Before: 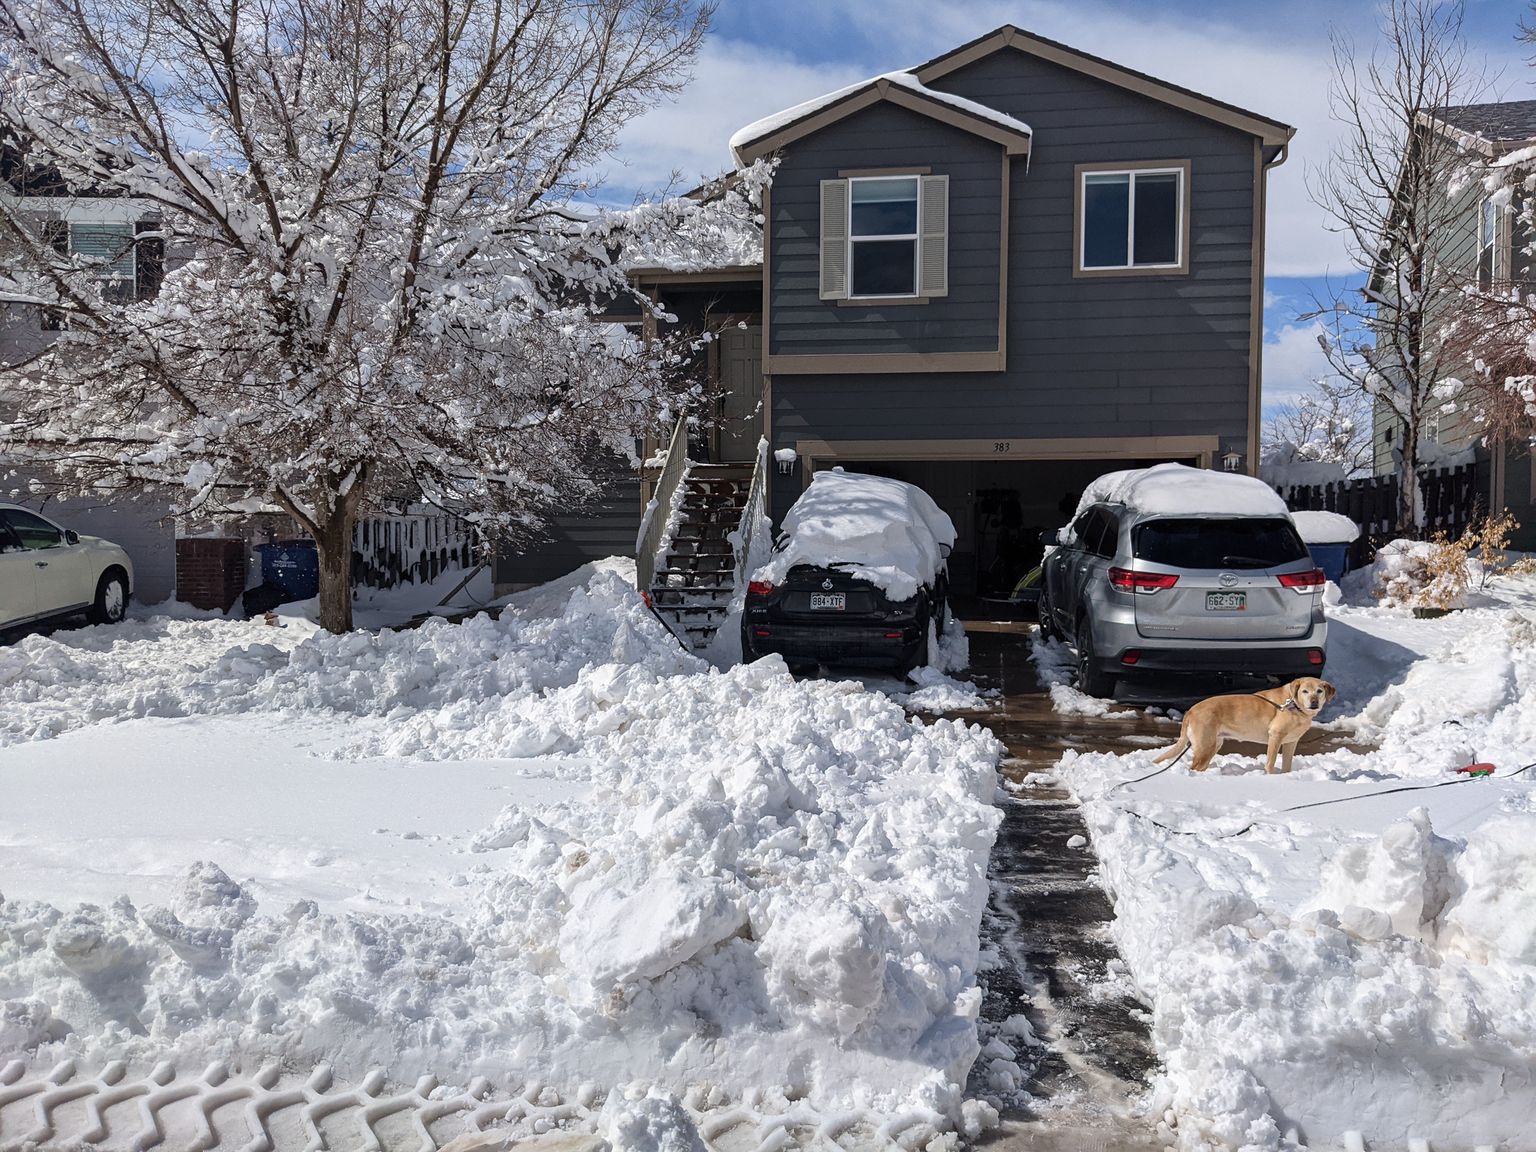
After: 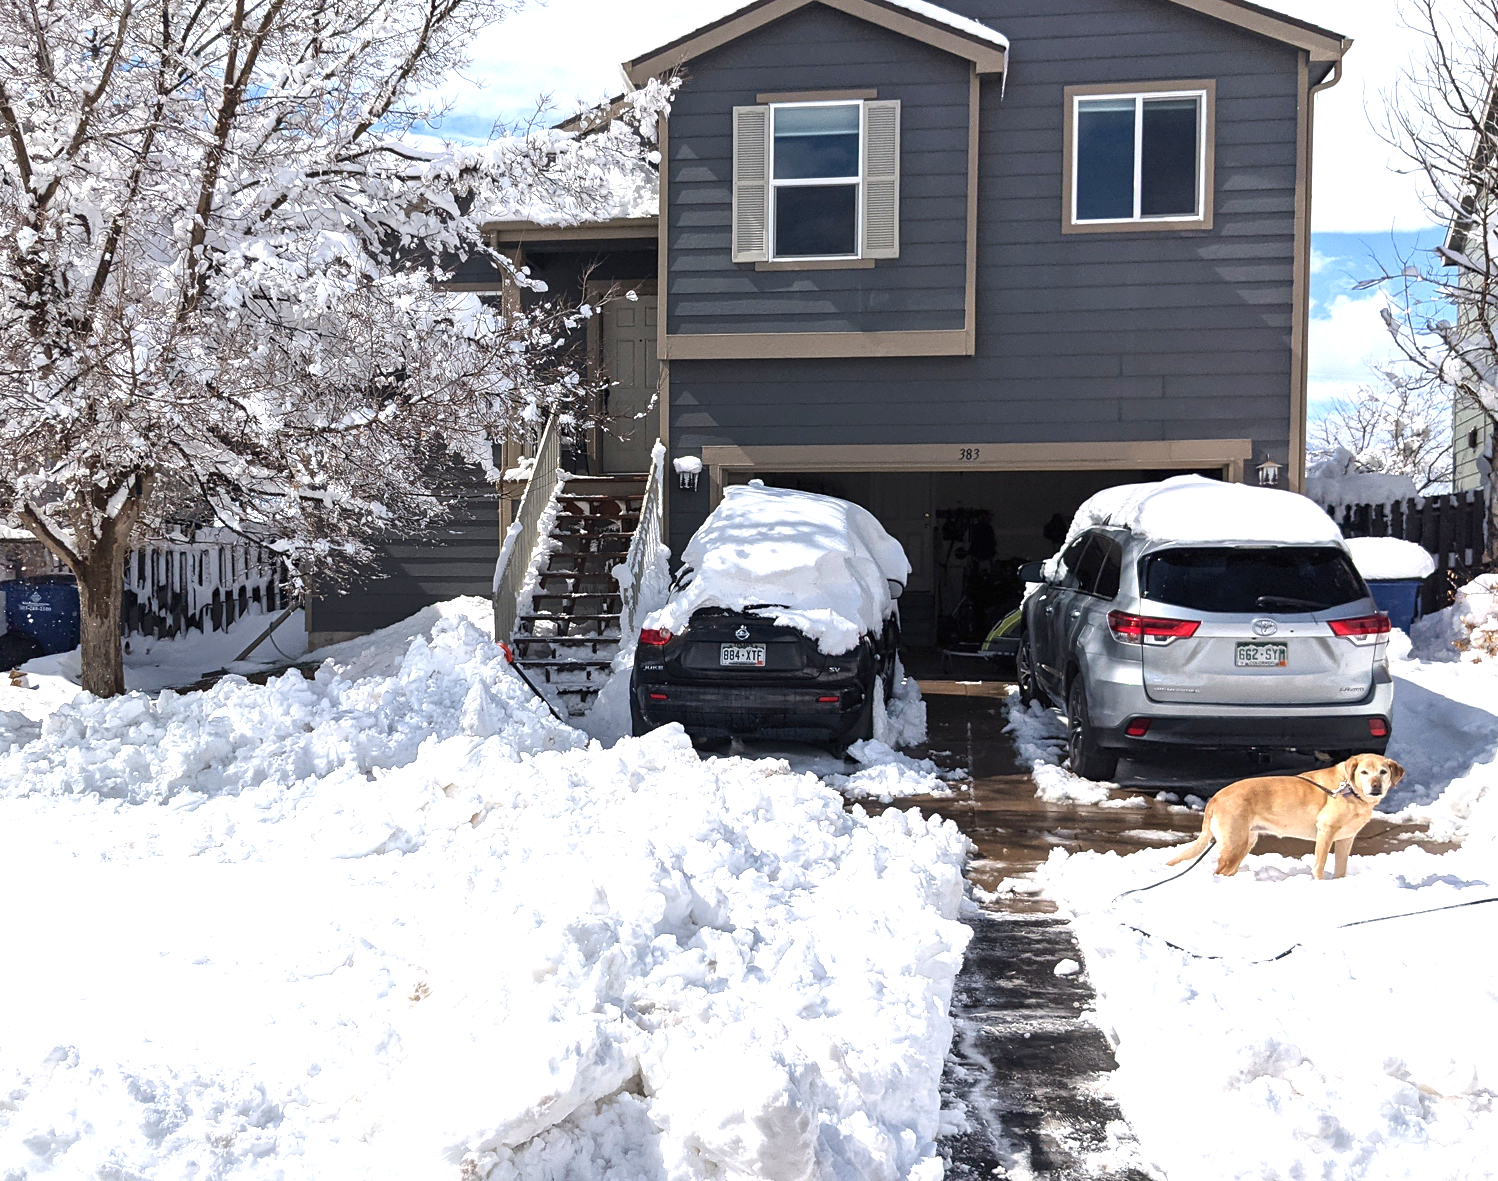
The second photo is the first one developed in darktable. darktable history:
exposure: black level correction 0, exposure 1.104 EV, compensate exposure bias true, compensate highlight preservation false
crop: left 16.787%, top 8.56%, right 8.264%, bottom 12.652%
